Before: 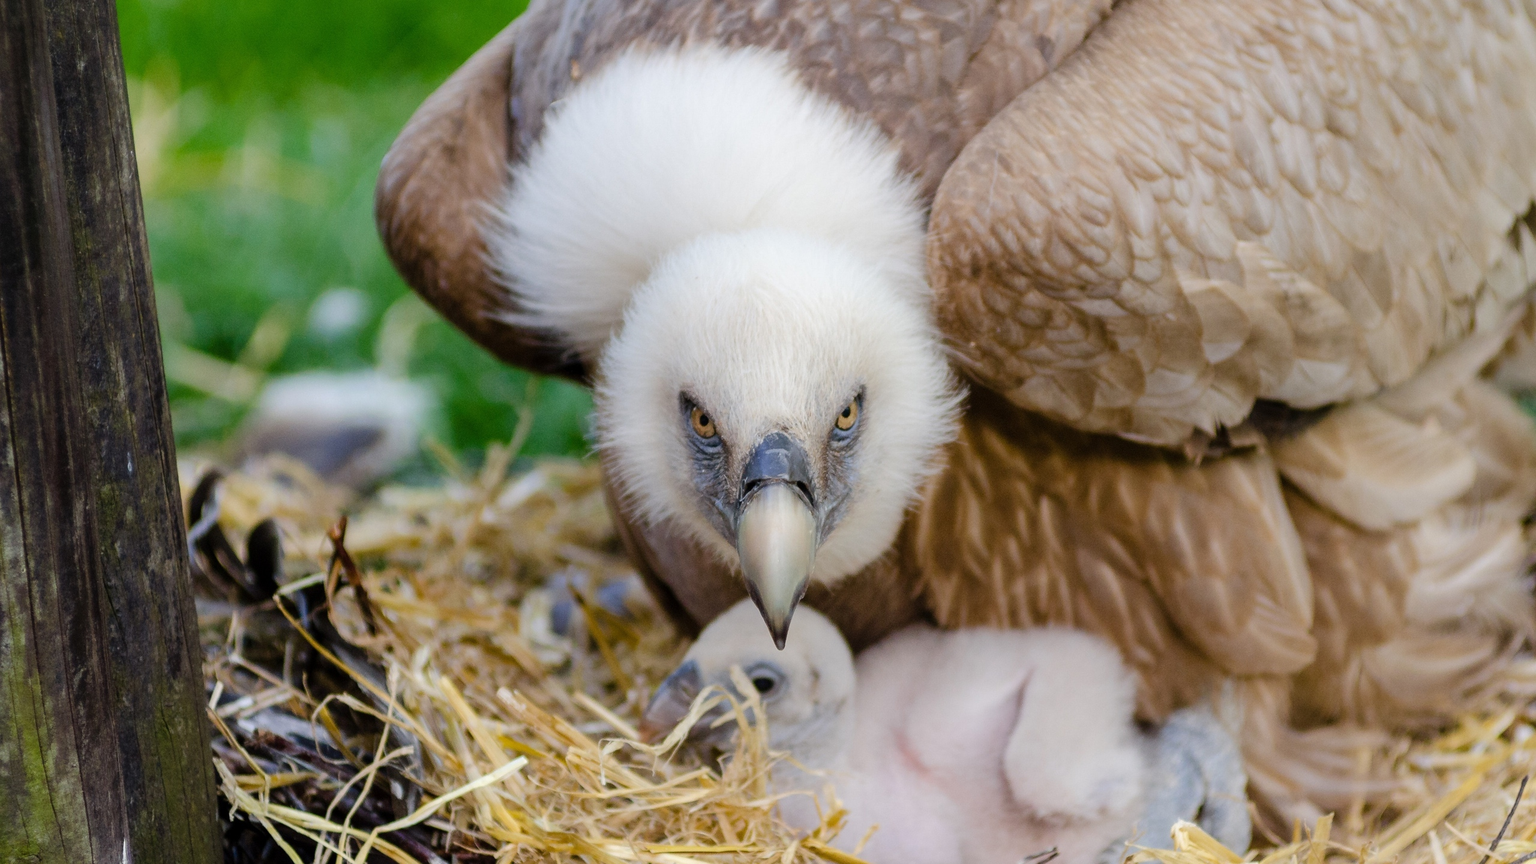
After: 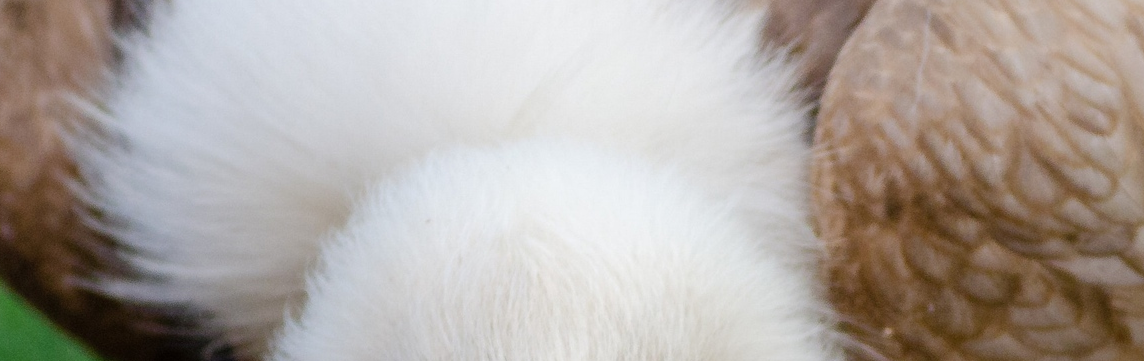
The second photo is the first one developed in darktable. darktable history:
crop: left 28.64%, top 16.832%, right 26.637%, bottom 58.055%
white balance: emerald 1
